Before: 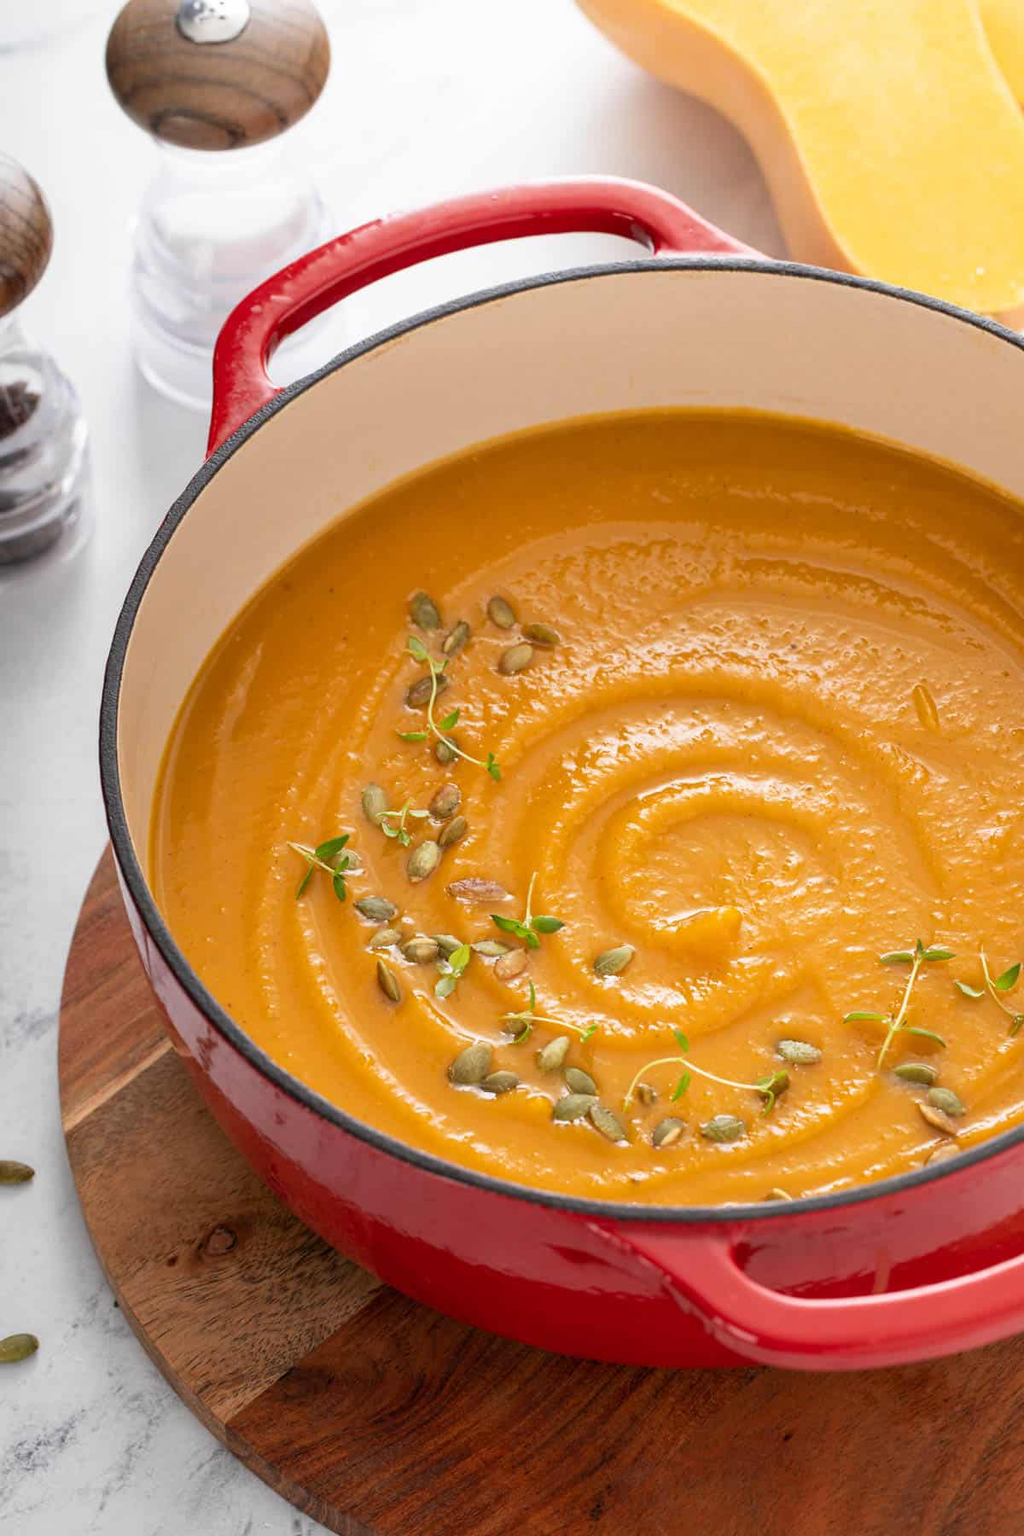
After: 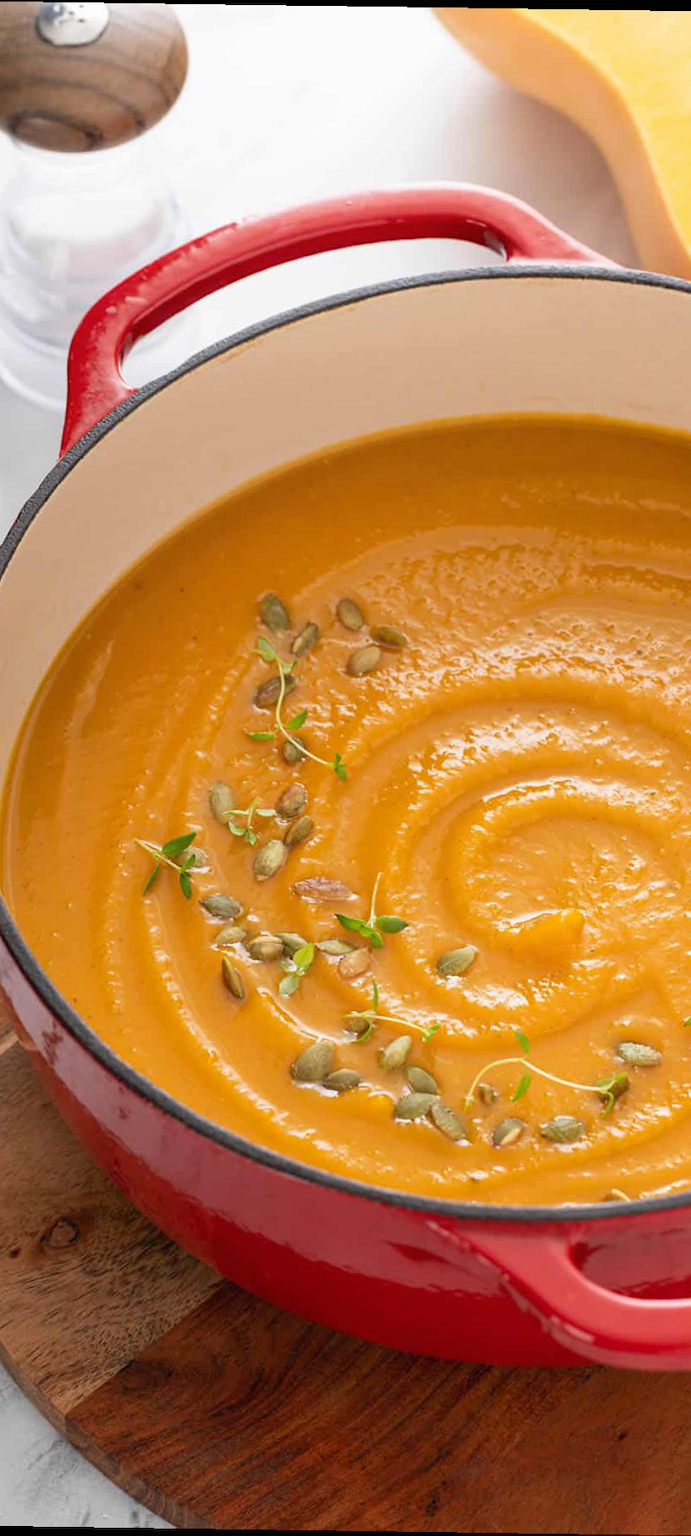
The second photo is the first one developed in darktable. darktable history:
exposure: compensate highlight preservation false
crop and rotate: left 15.446%, right 17.836%
local contrast: mode bilateral grid, contrast 100, coarseness 100, detail 91%, midtone range 0.2
rotate and perspective: rotation 0.8°, automatic cropping off
